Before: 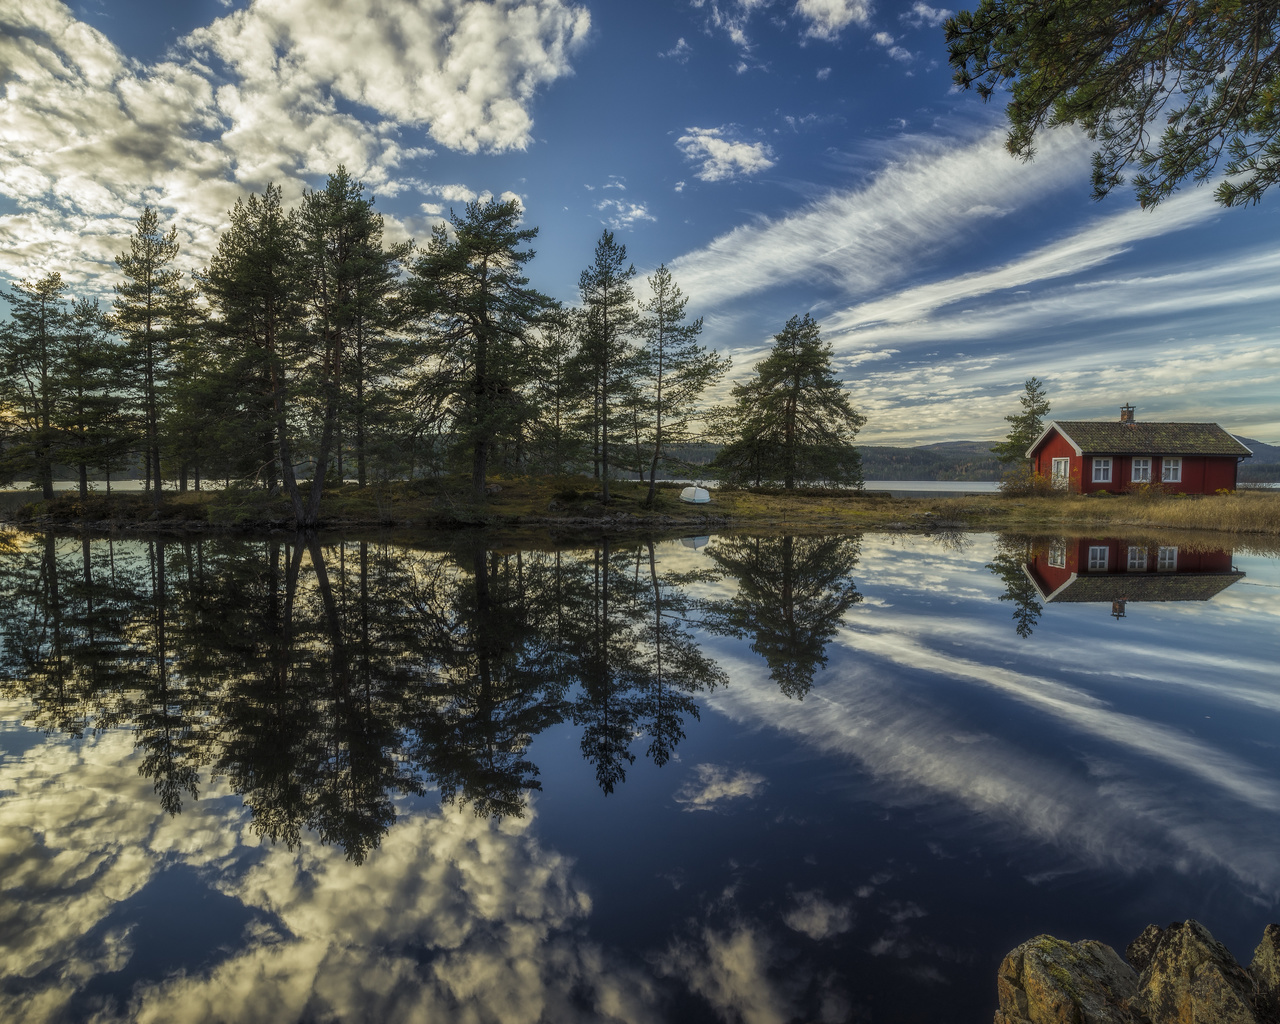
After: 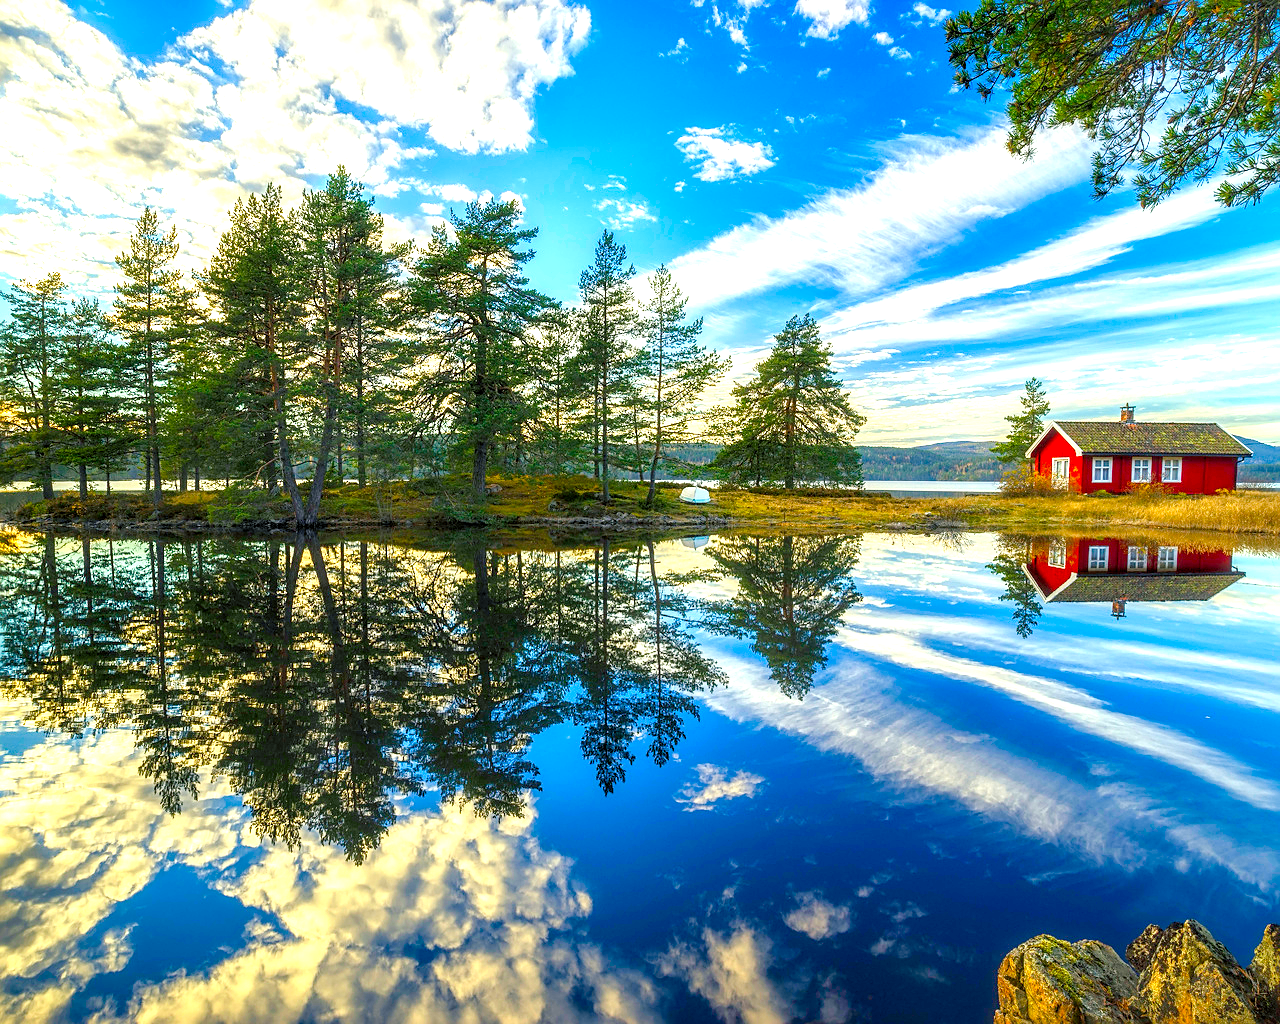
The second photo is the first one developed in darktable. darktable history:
levels: levels [0, 0.445, 1]
color balance rgb: shadows lift › chroma 2.028%, shadows lift › hue 221.42°, perceptual saturation grading › global saturation 39.761%, perceptual saturation grading › highlights -25.063%, perceptual saturation grading › mid-tones 35.217%, perceptual saturation grading › shadows 34.556%, contrast 4.864%
exposure: black level correction 0, exposure 1.443 EV, compensate highlight preservation false
contrast brightness saturation: contrast 0.083, saturation 0.199
sharpen: on, module defaults
